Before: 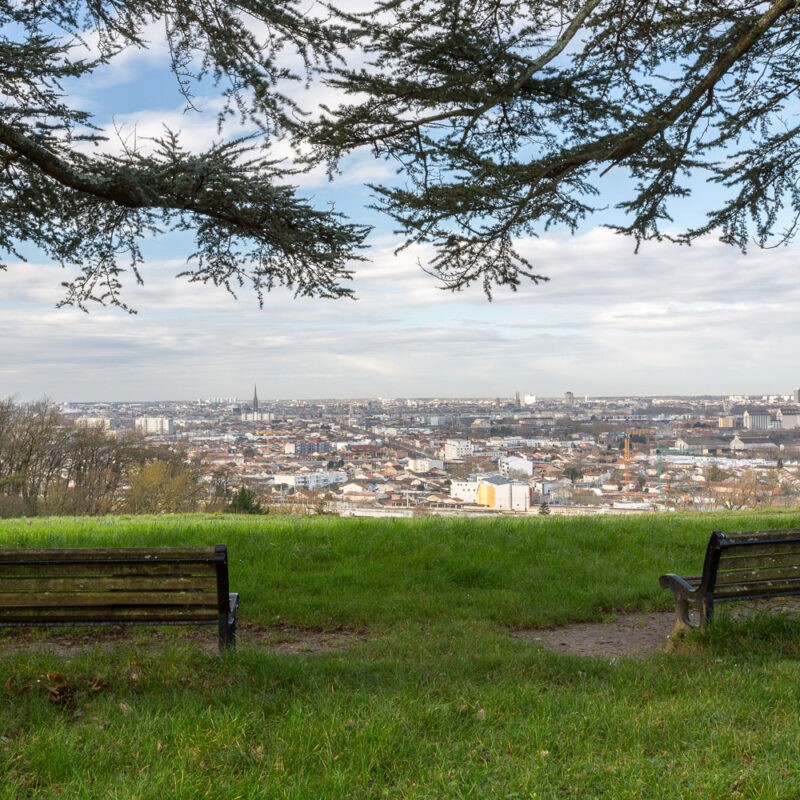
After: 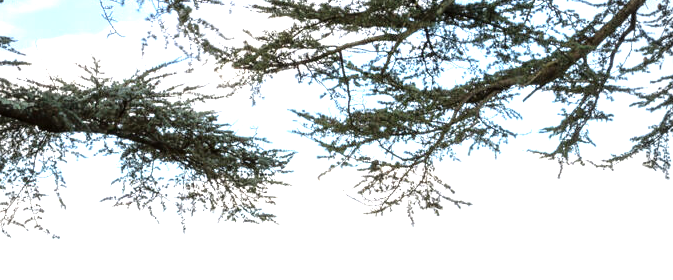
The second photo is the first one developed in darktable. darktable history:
exposure: exposure 0.74 EV, compensate highlight preservation false
tone equalizer: -8 EV -0.784 EV, -7 EV -0.683 EV, -6 EV -0.592 EV, -5 EV -0.424 EV, -3 EV 0.397 EV, -2 EV 0.6 EV, -1 EV 0.677 EV, +0 EV 0.743 EV, mask exposure compensation -0.493 EV
crop and rotate: left 9.667%, top 9.497%, right 6.09%, bottom 55.429%
vignetting: brightness -0.575, center (-0.078, 0.073)
